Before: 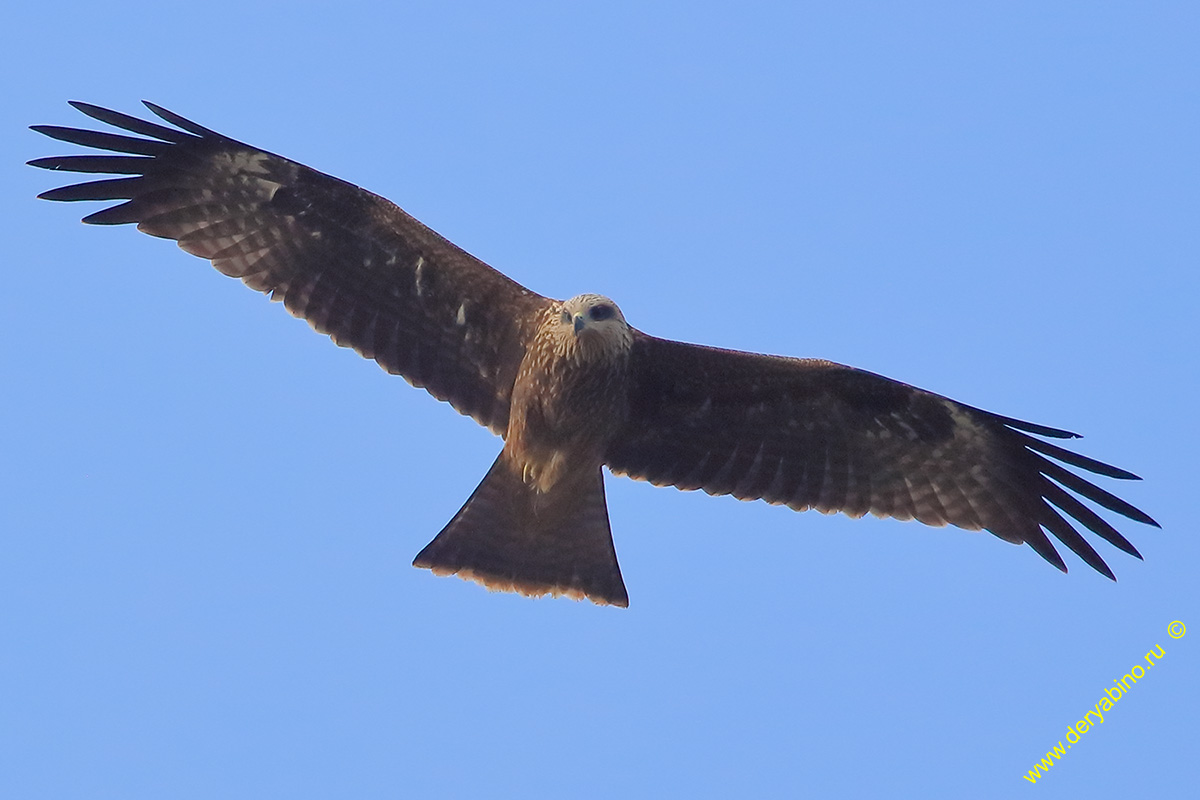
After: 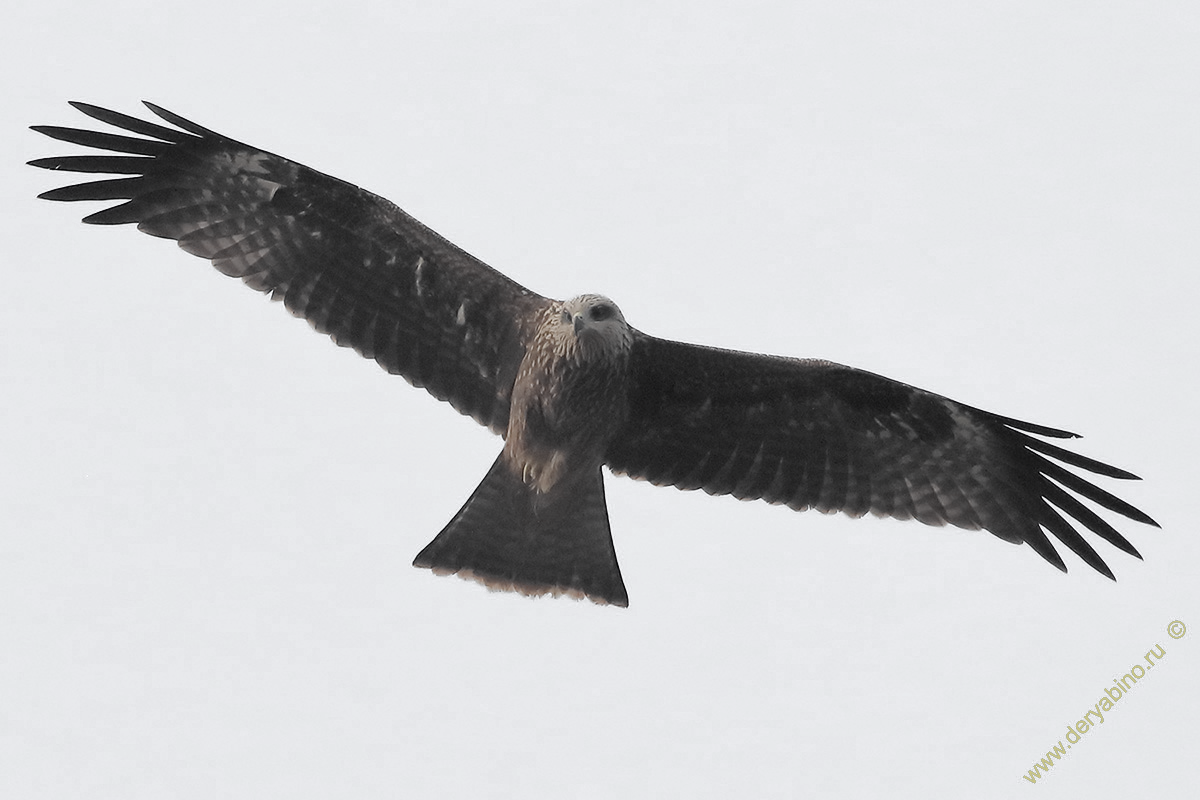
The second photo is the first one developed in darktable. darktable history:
color zones: curves: ch0 [(0, 0.613) (0.01, 0.613) (0.245, 0.448) (0.498, 0.529) (0.642, 0.665) (0.879, 0.777) (0.99, 0.613)]; ch1 [(0, 0.035) (0.121, 0.189) (0.259, 0.197) (0.415, 0.061) (0.589, 0.022) (0.732, 0.022) (0.857, 0.026) (0.991, 0.053)]
levels: levels [0, 0.492, 0.984]
filmic rgb: black relative exposure -14.27 EV, white relative exposure 3.39 EV, hardness 7.92, contrast 0.989, iterations of high-quality reconstruction 0
